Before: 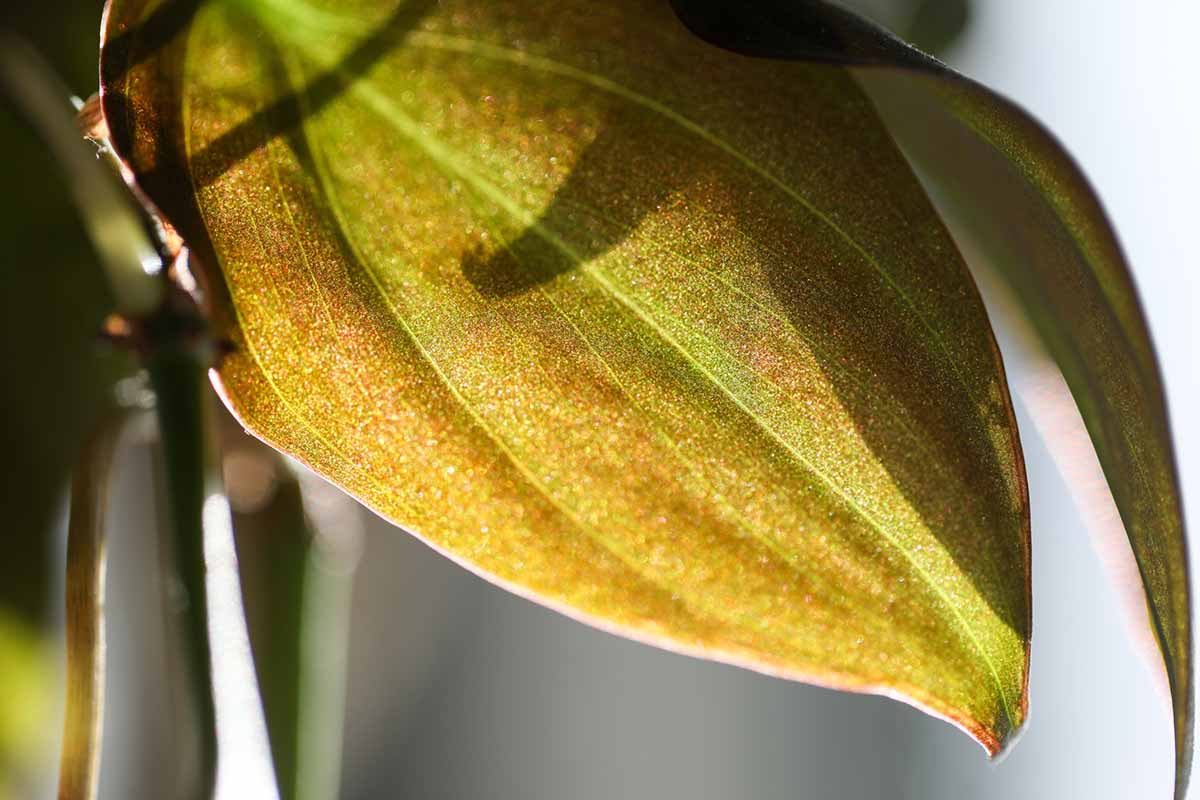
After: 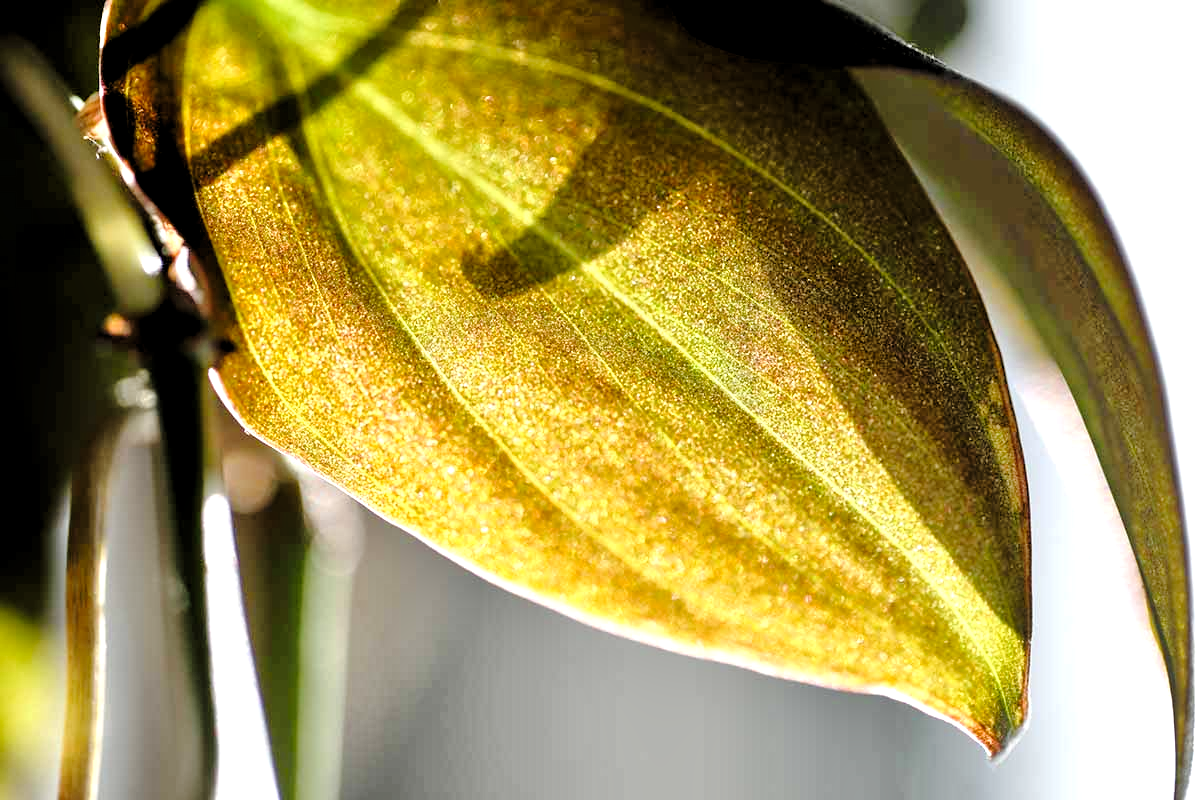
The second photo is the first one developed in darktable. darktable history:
tone equalizer: -7 EV 0.15 EV, -6 EV 0.6 EV, -5 EV 1.15 EV, -4 EV 1.33 EV, -3 EV 1.15 EV, -2 EV 0.6 EV, -1 EV 0.15 EV, mask exposure compensation -0.5 EV
color balance: contrast 10%
levels: levels [0.101, 0.578, 0.953]
tone curve: curves: ch0 [(0, 0) (0.003, 0.035) (0.011, 0.035) (0.025, 0.035) (0.044, 0.046) (0.069, 0.063) (0.1, 0.084) (0.136, 0.123) (0.177, 0.174) (0.224, 0.232) (0.277, 0.304) (0.335, 0.387) (0.399, 0.476) (0.468, 0.566) (0.543, 0.639) (0.623, 0.714) (0.709, 0.776) (0.801, 0.851) (0.898, 0.921) (1, 1)], preserve colors none
